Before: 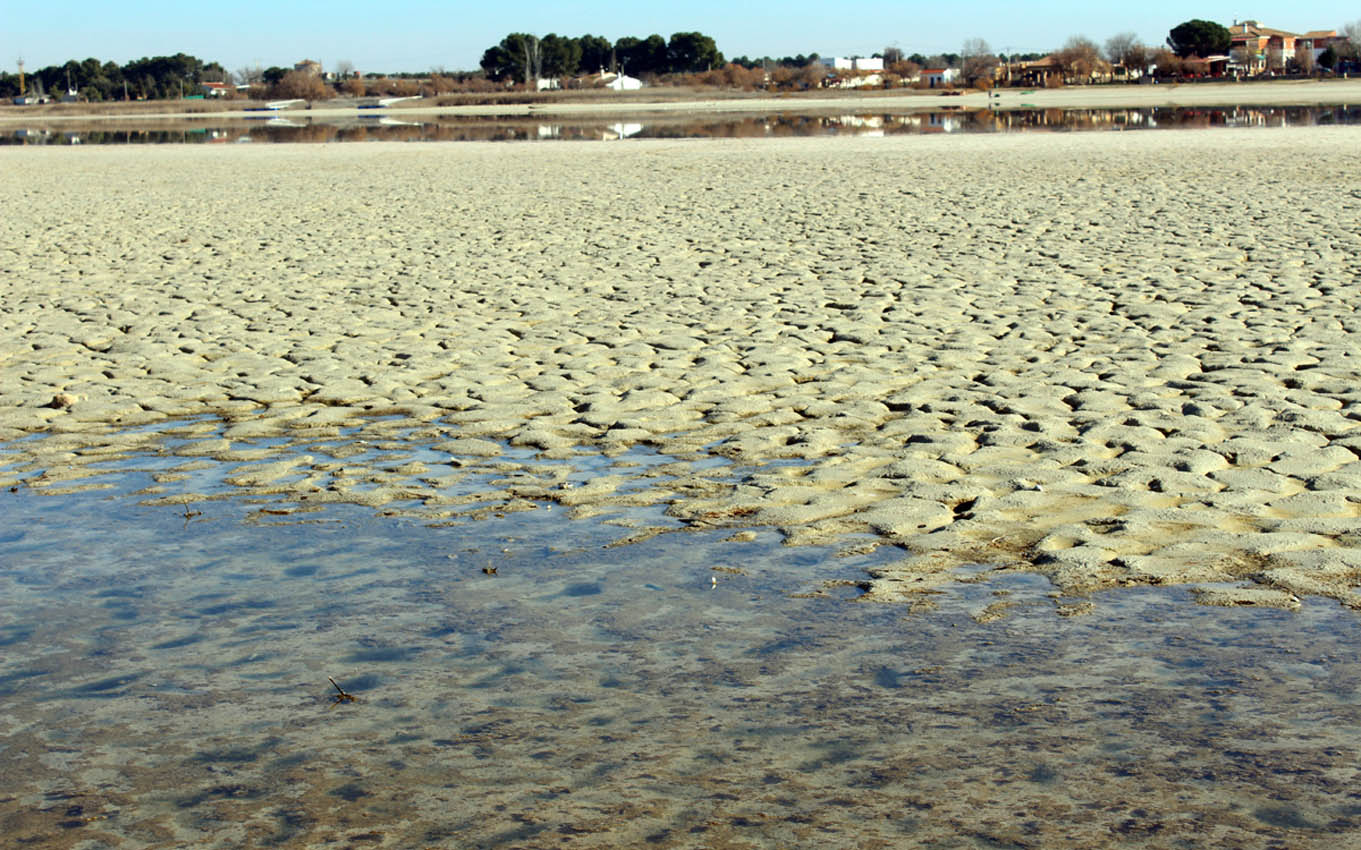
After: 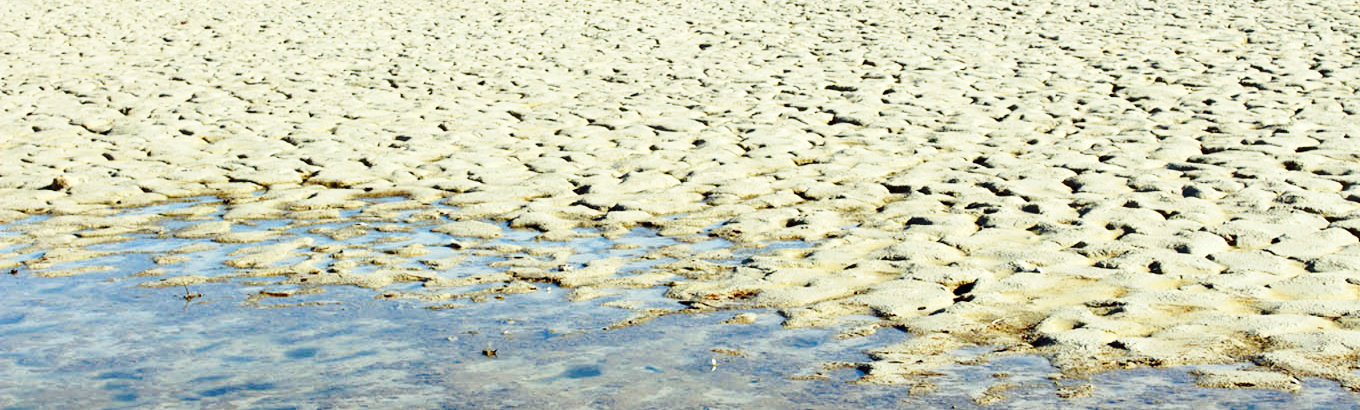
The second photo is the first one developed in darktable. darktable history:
crop and rotate: top 25.846%, bottom 25.839%
base curve: curves: ch0 [(0, 0) (0.028, 0.03) (0.121, 0.232) (0.46, 0.748) (0.859, 0.968) (1, 1)], preserve colors none
